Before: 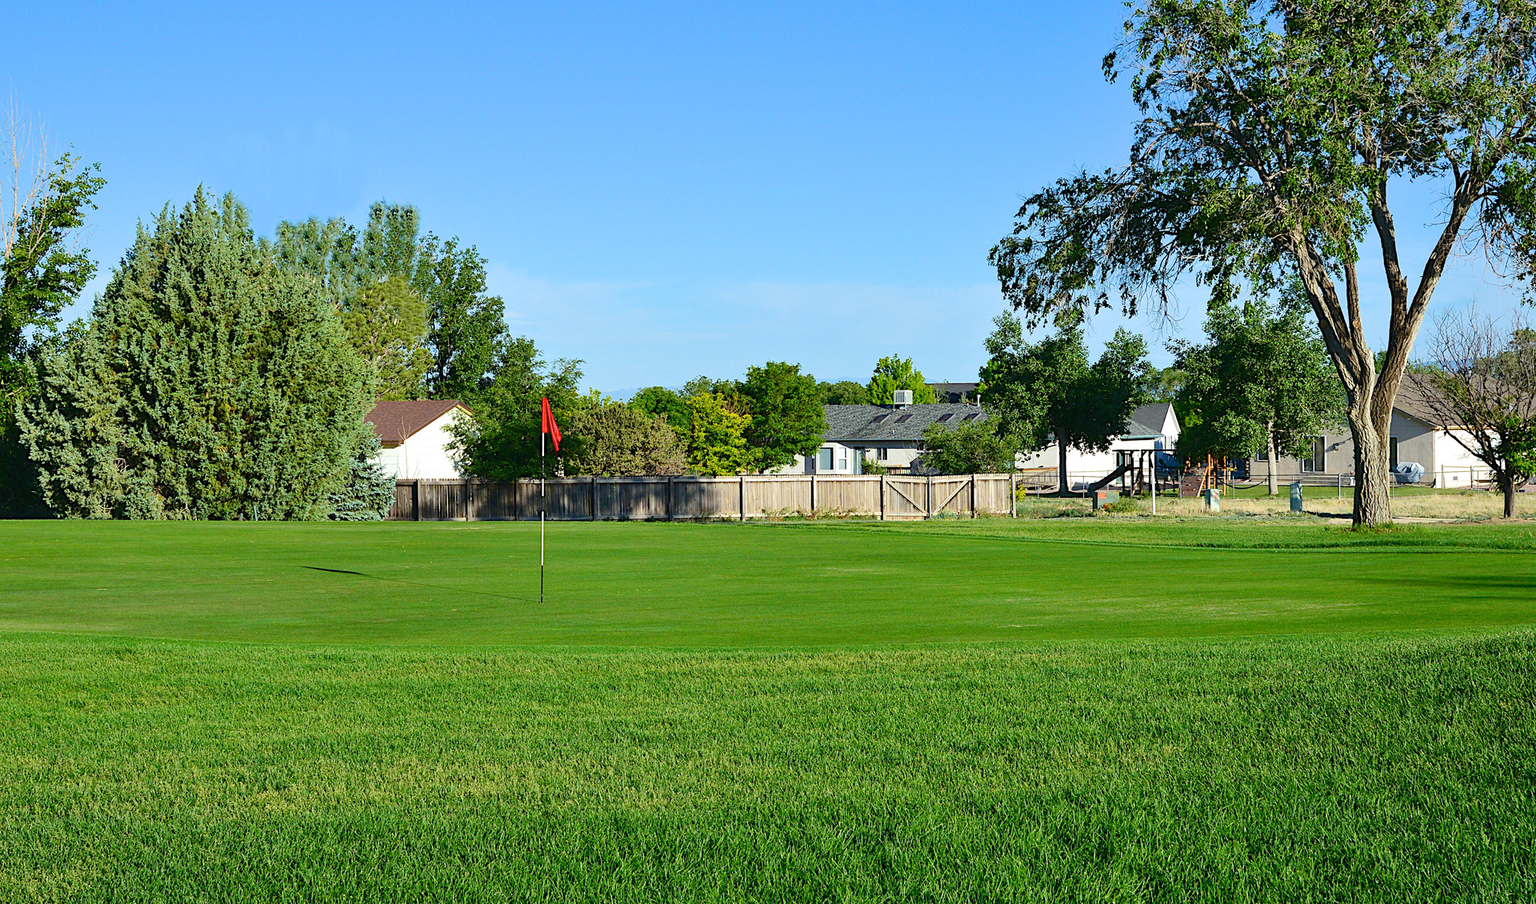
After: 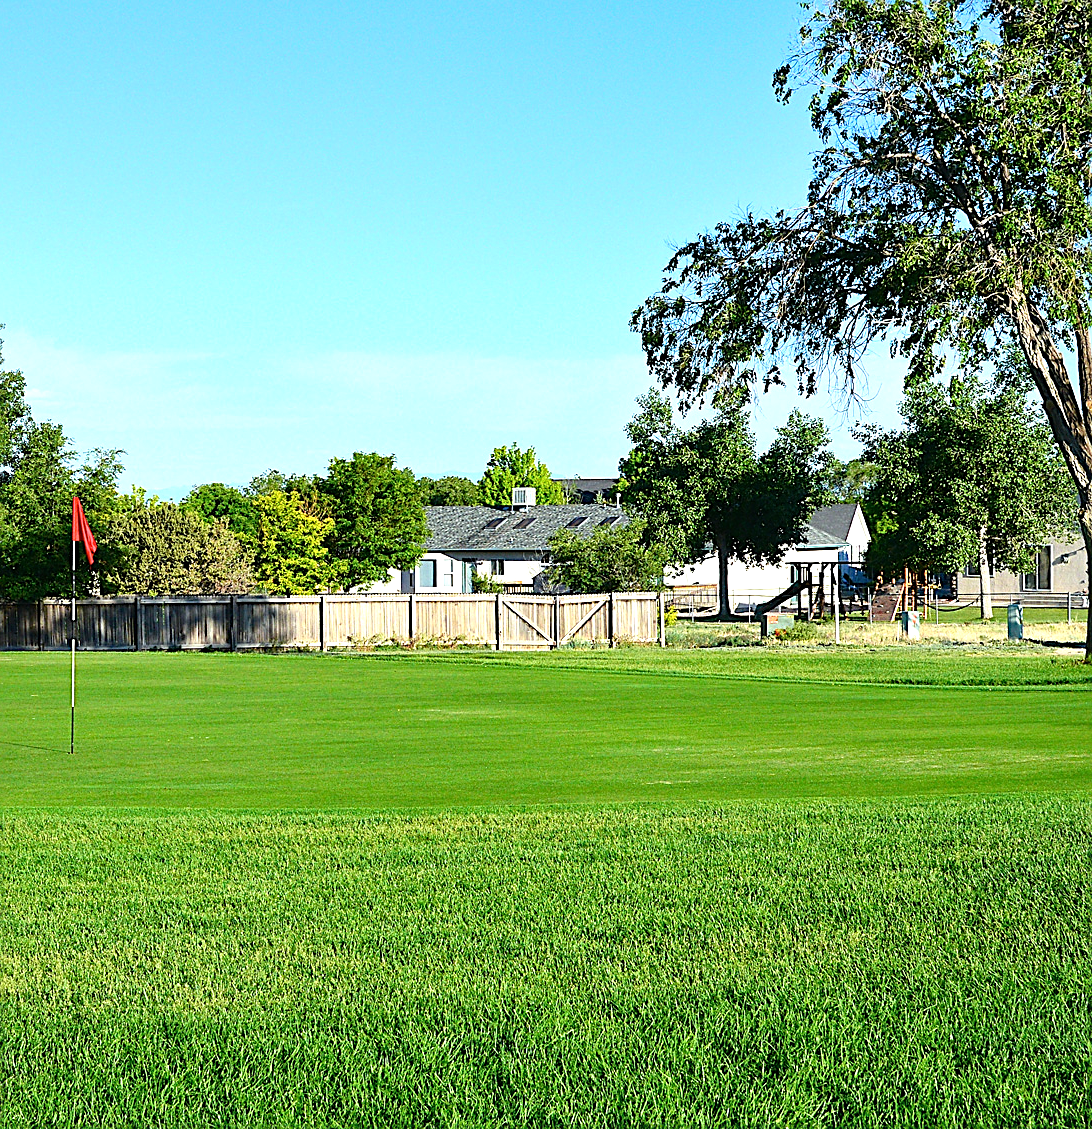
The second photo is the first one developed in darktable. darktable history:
crop: left 31.527%, top 0.005%, right 11.582%
sharpen: on, module defaults
tone equalizer: -8 EV -0.74 EV, -7 EV -0.694 EV, -6 EV -0.591 EV, -5 EV -0.41 EV, -3 EV 0.39 EV, -2 EV 0.6 EV, -1 EV 0.679 EV, +0 EV 0.745 EV
